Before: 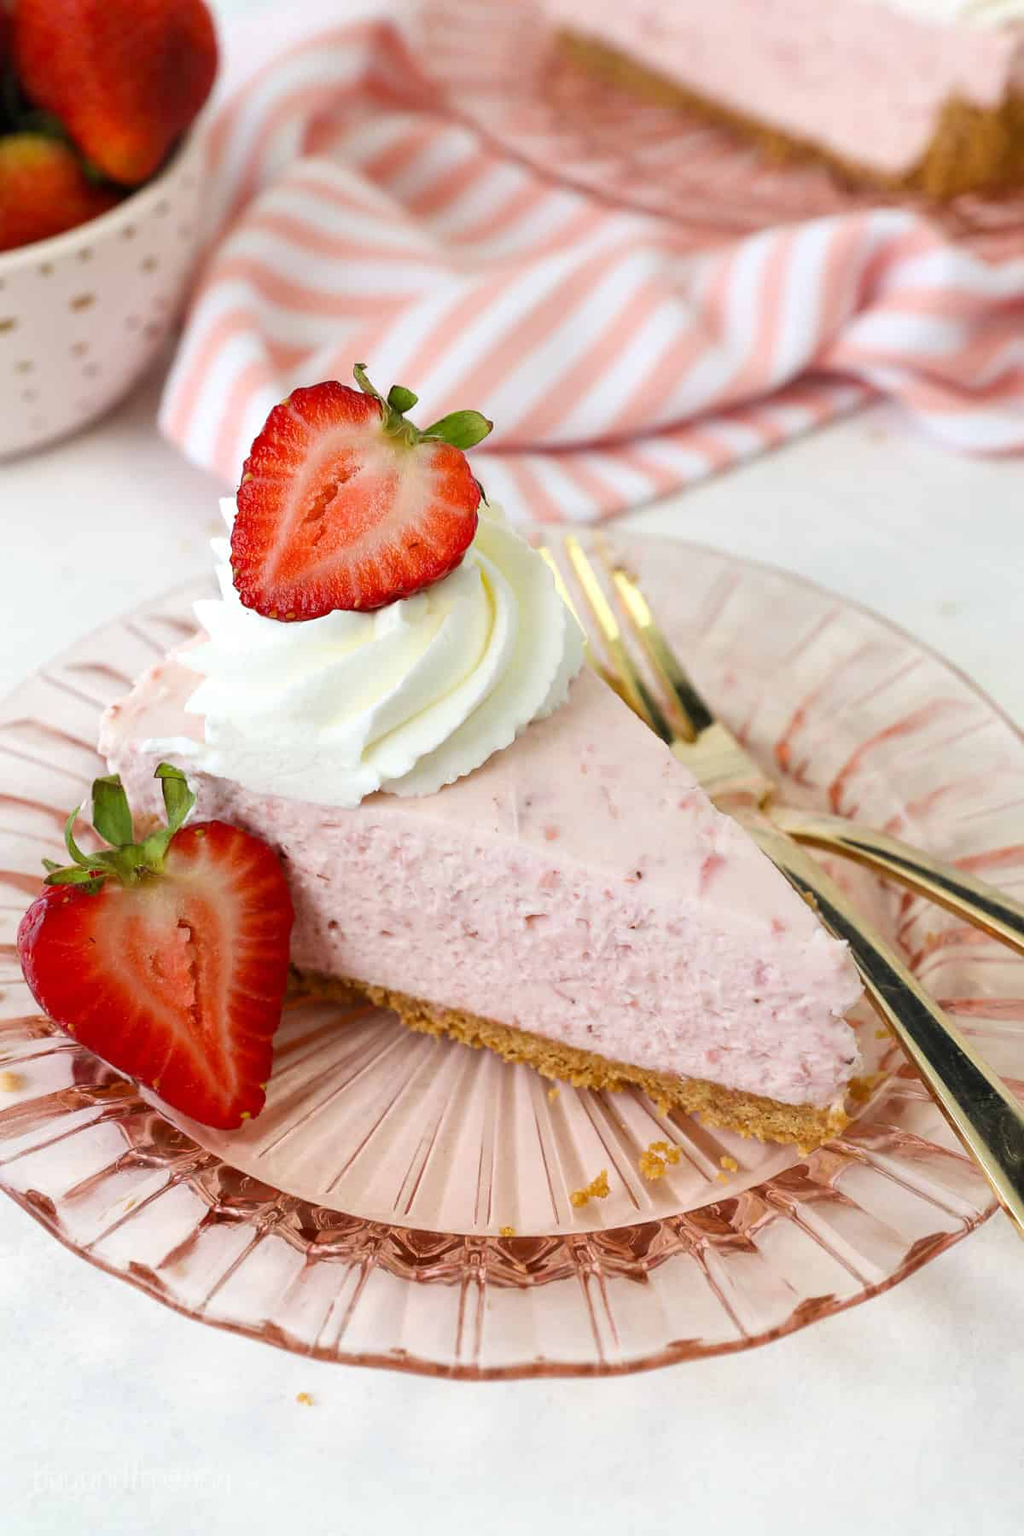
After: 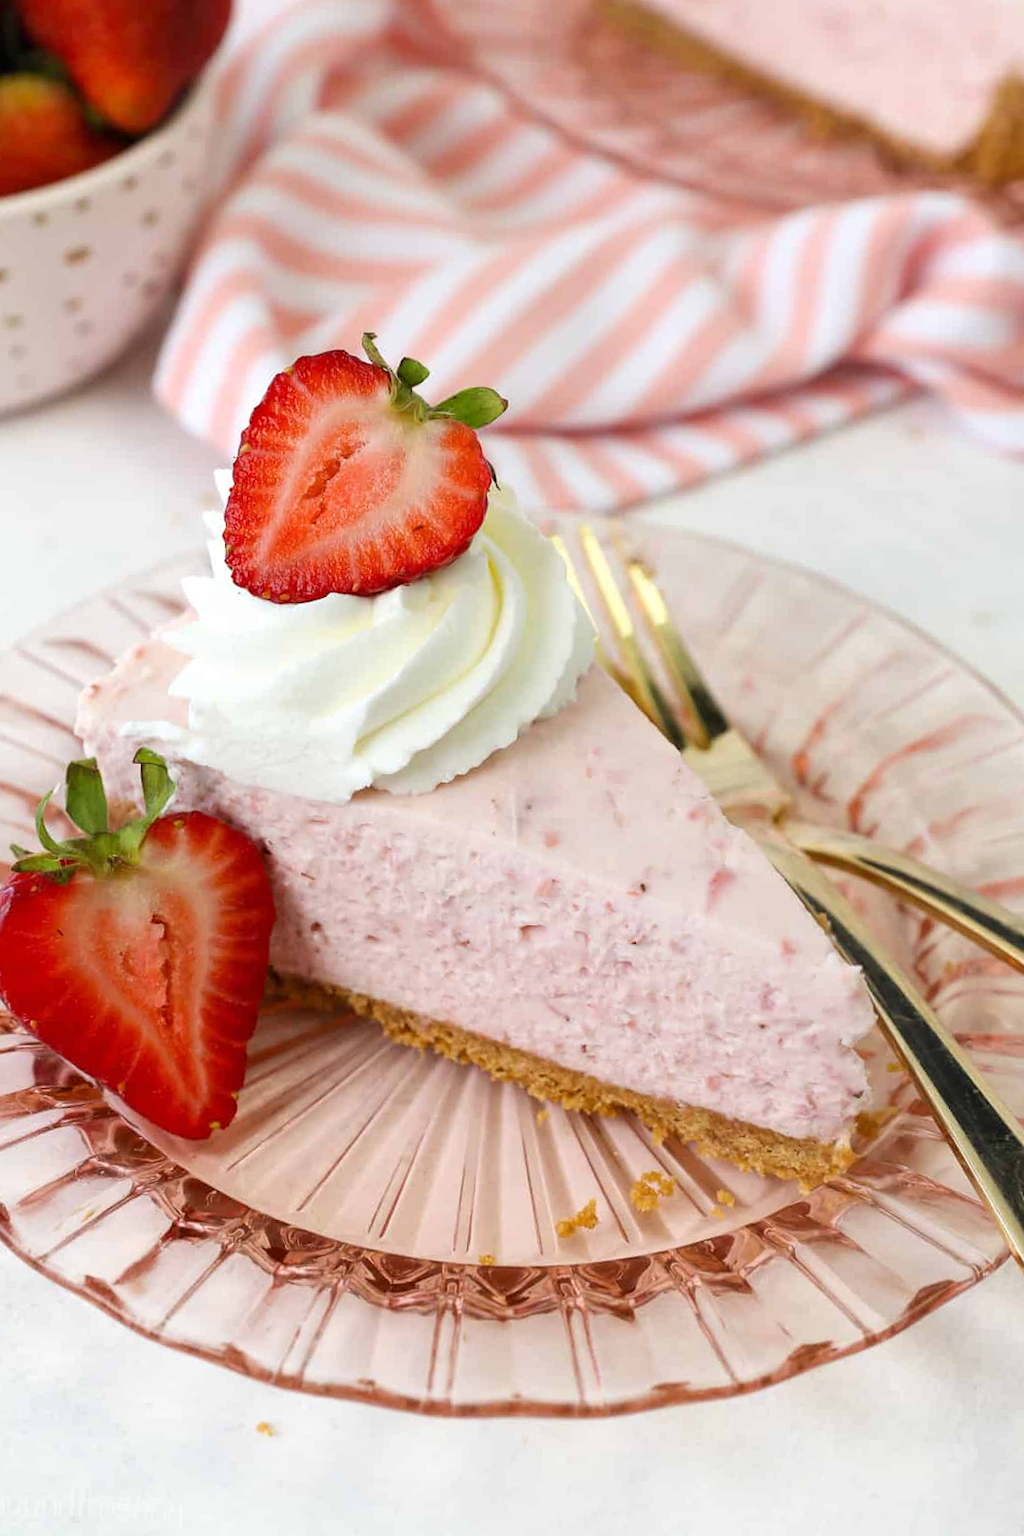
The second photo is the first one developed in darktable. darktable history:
crop and rotate: angle -2.38°
